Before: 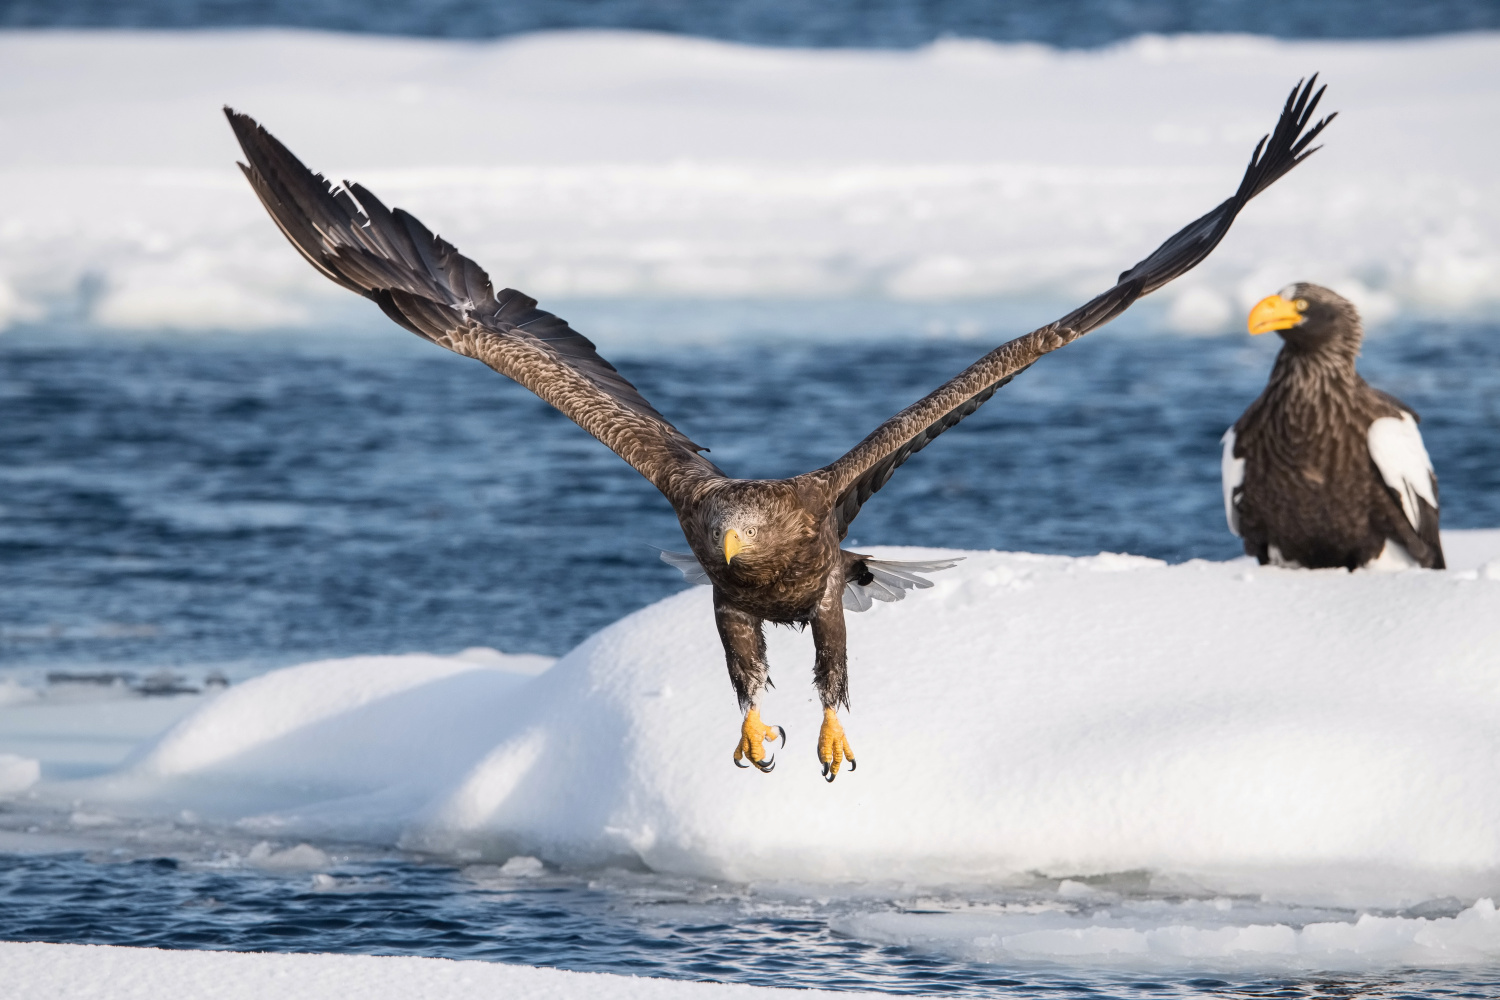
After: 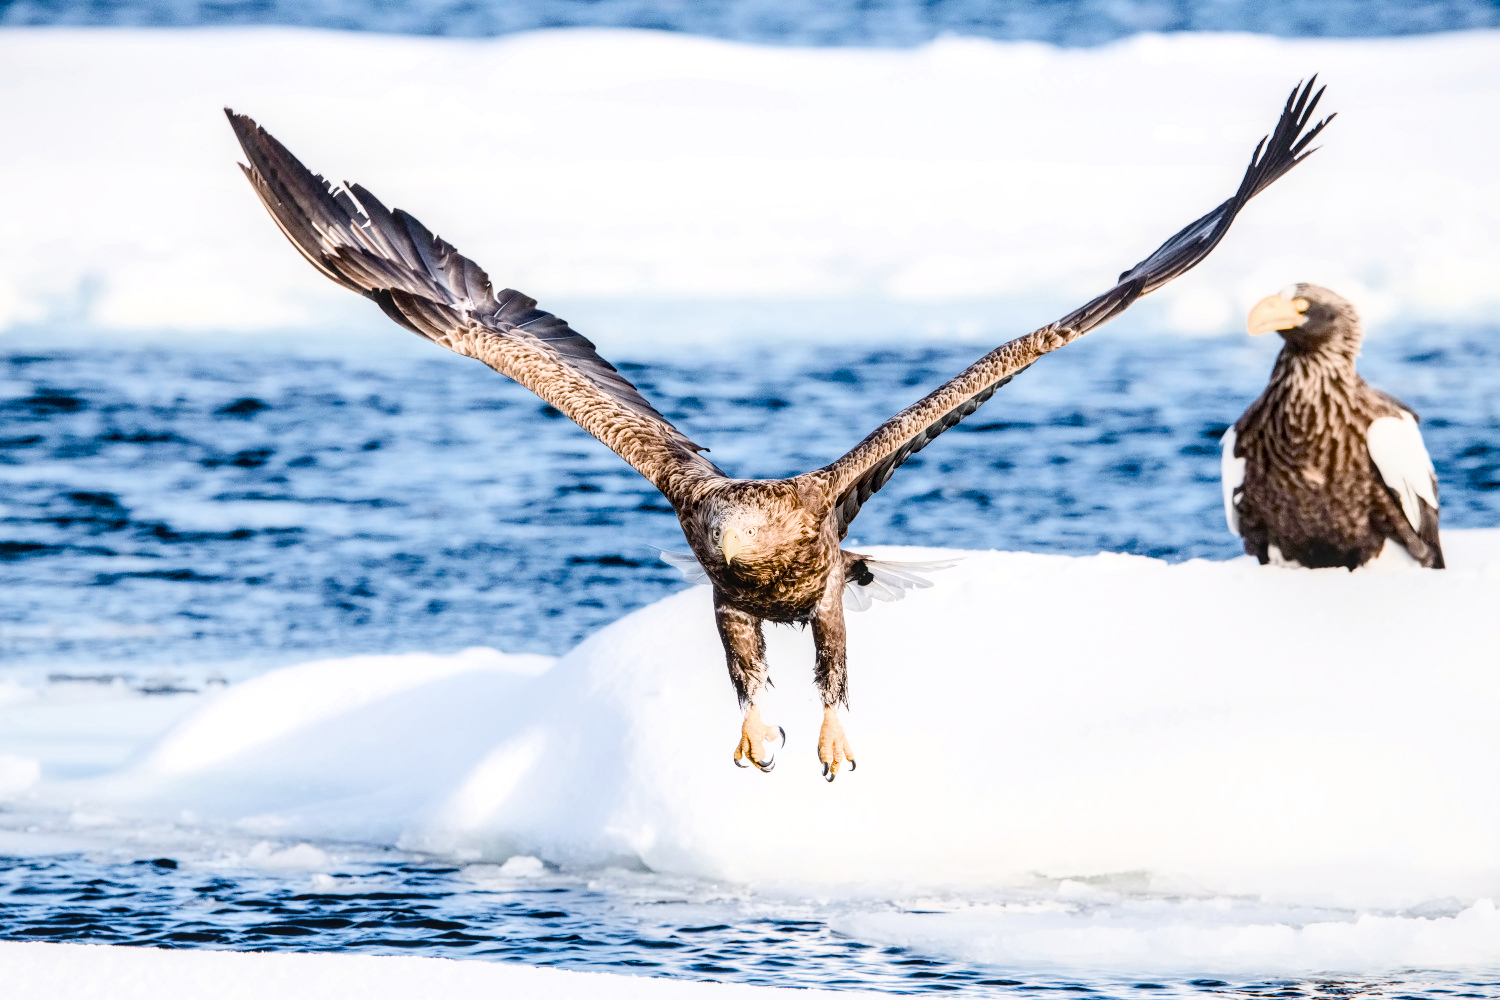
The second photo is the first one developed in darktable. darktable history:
local contrast: on, module defaults
color balance rgb: linear chroma grading › global chroma 9.093%, perceptual saturation grading › global saturation 20%, perceptual saturation grading › highlights -25.347%, perceptual saturation grading › shadows 49.903%, perceptual brilliance grading › highlights 3.524%, perceptual brilliance grading › mid-tones -17.108%, perceptual brilliance grading › shadows -41.733%, global vibrance 10.261%, saturation formula JzAzBz (2021)
filmic rgb: middle gray luminance 29%, black relative exposure -10.27 EV, white relative exposure 5.47 EV, threshold 3.03 EV, target black luminance 0%, hardness 3.97, latitude 2.05%, contrast 1.127, highlights saturation mix 3.75%, shadows ↔ highlights balance 15.2%, enable highlight reconstruction true
exposure: black level correction 0.001, exposure 1.994 EV, compensate highlight preservation false
